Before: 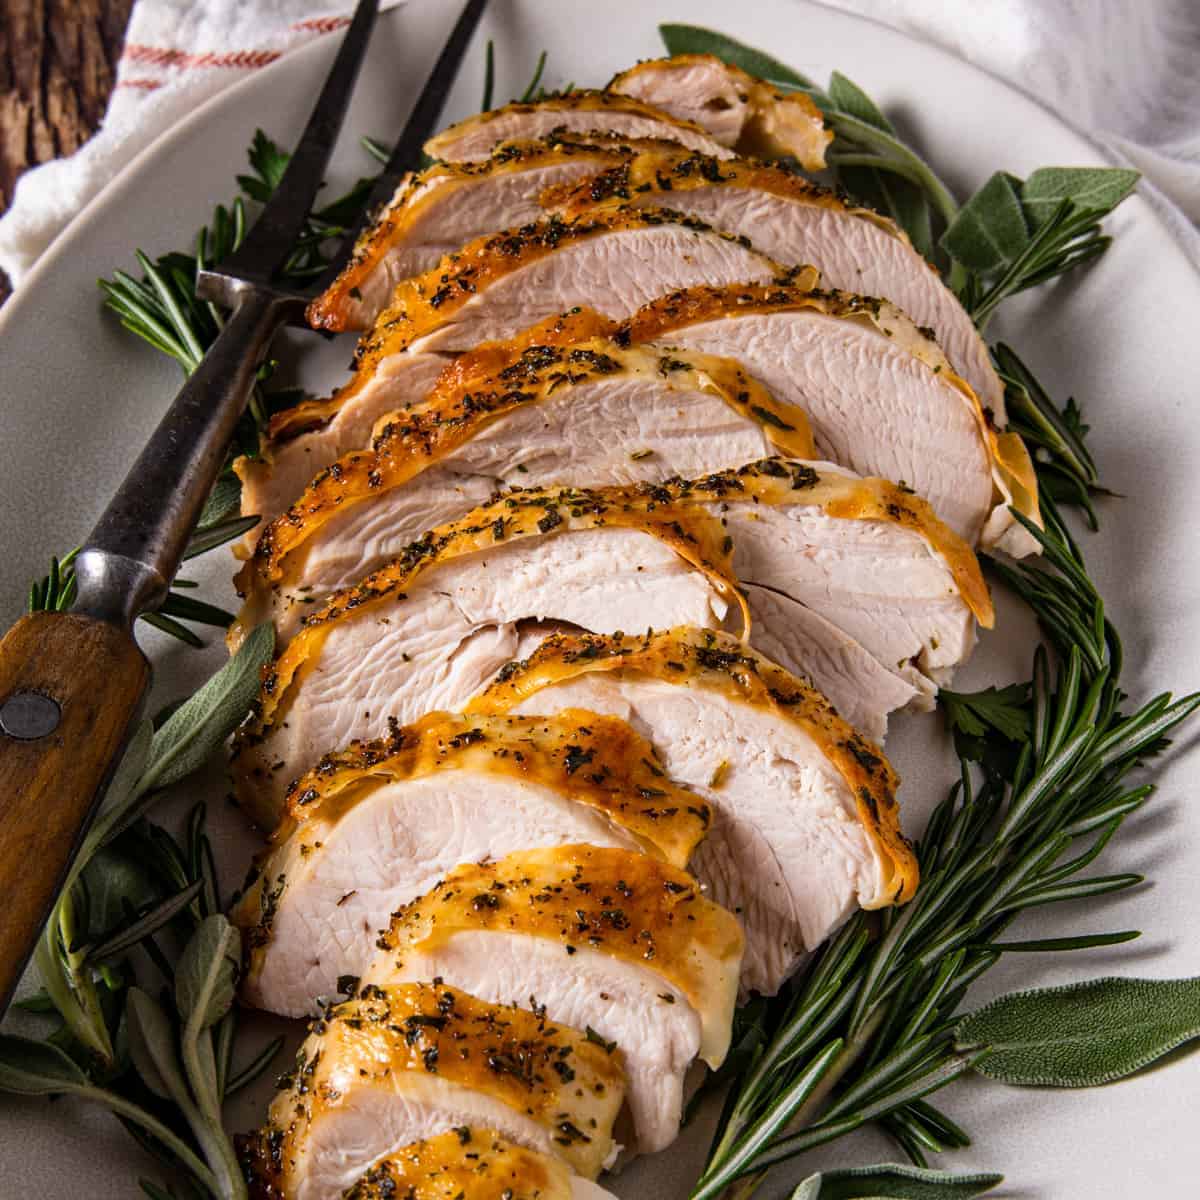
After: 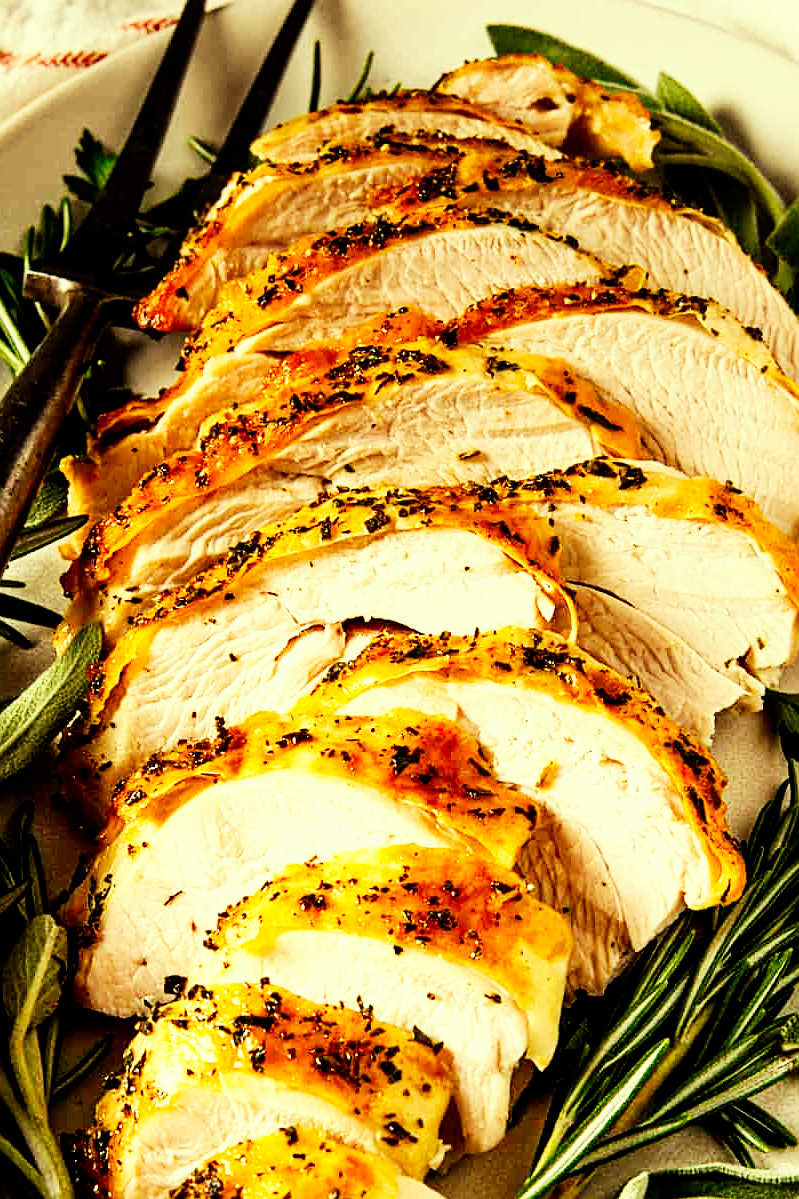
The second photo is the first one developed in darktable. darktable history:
crop and rotate: left 14.436%, right 18.898%
exposure: black level correction 0.007, exposure 0.159 EV, compensate highlight preservation false
white balance: red 1.08, blue 0.791
base curve: curves: ch0 [(0, 0) (0.007, 0.004) (0.027, 0.03) (0.046, 0.07) (0.207, 0.54) (0.442, 0.872) (0.673, 0.972) (1, 1)], preserve colors none
graduated density: on, module defaults
sharpen: on, module defaults
color correction: highlights a* -5.94, highlights b* 11.19
